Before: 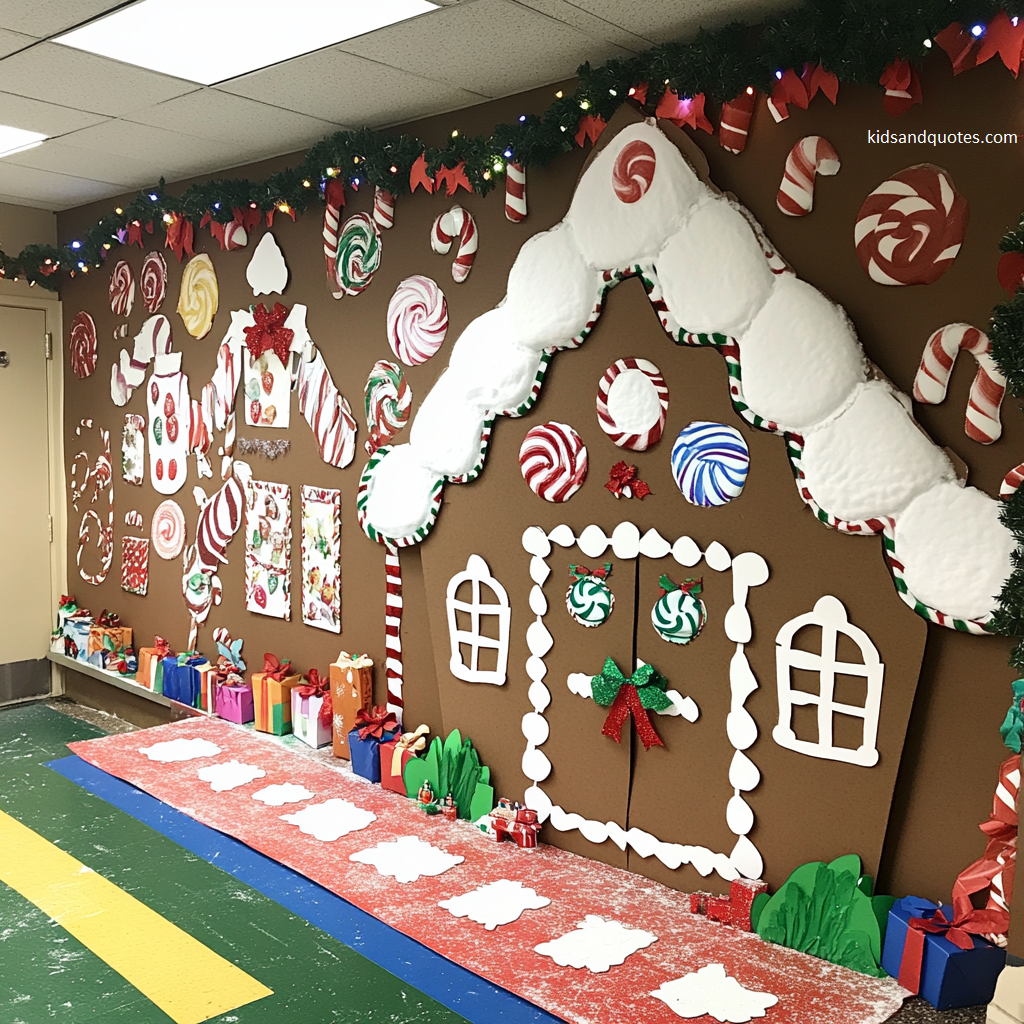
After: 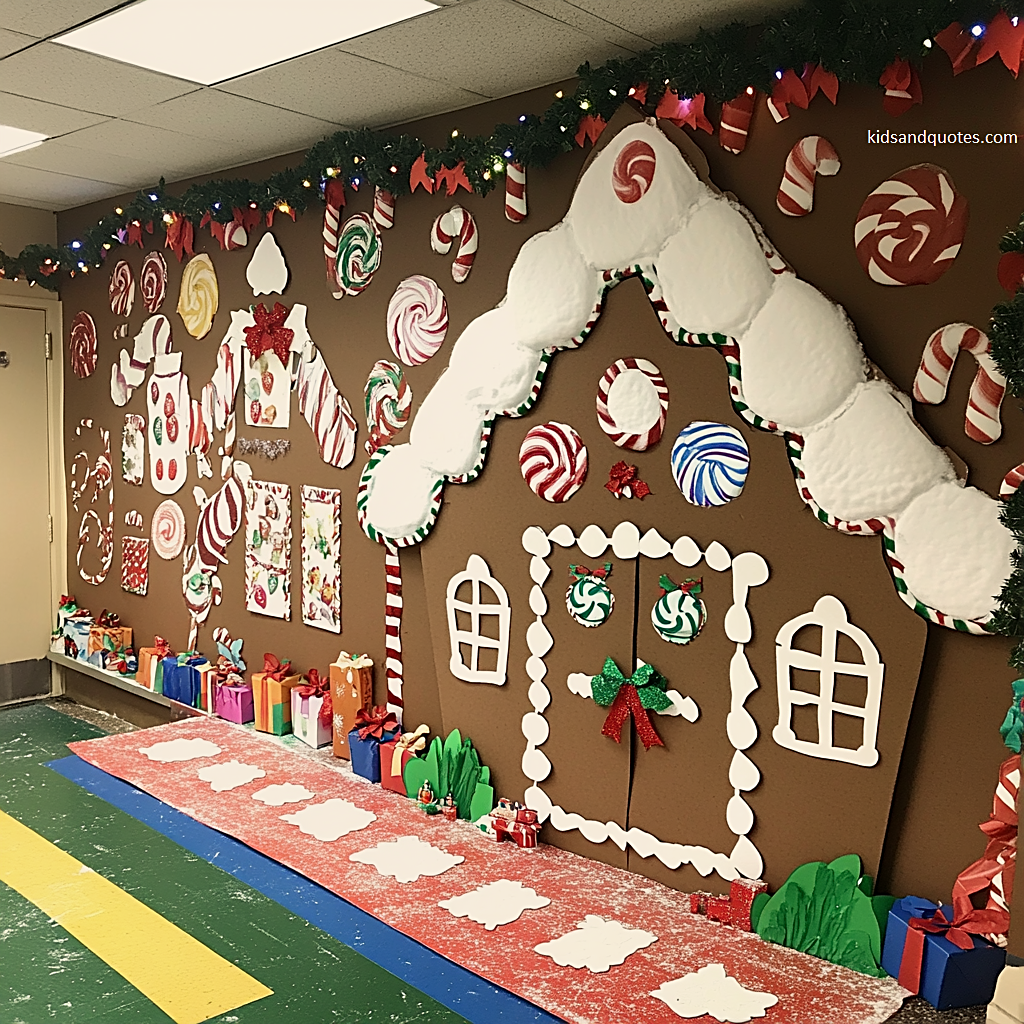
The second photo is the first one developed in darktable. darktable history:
white balance: red 1.045, blue 0.932
sharpen: on, module defaults
exposure: exposure -0.242 EV, compensate highlight preservation false
